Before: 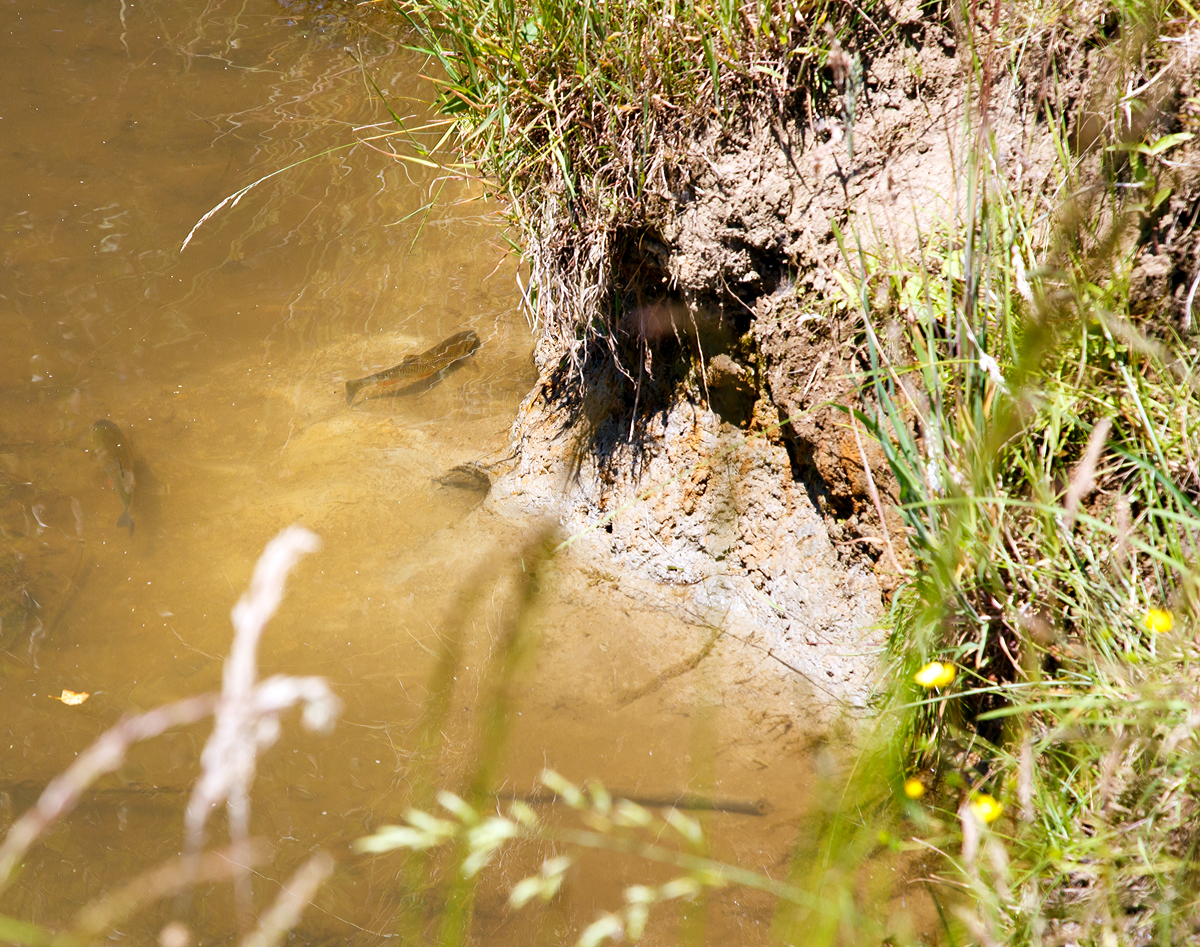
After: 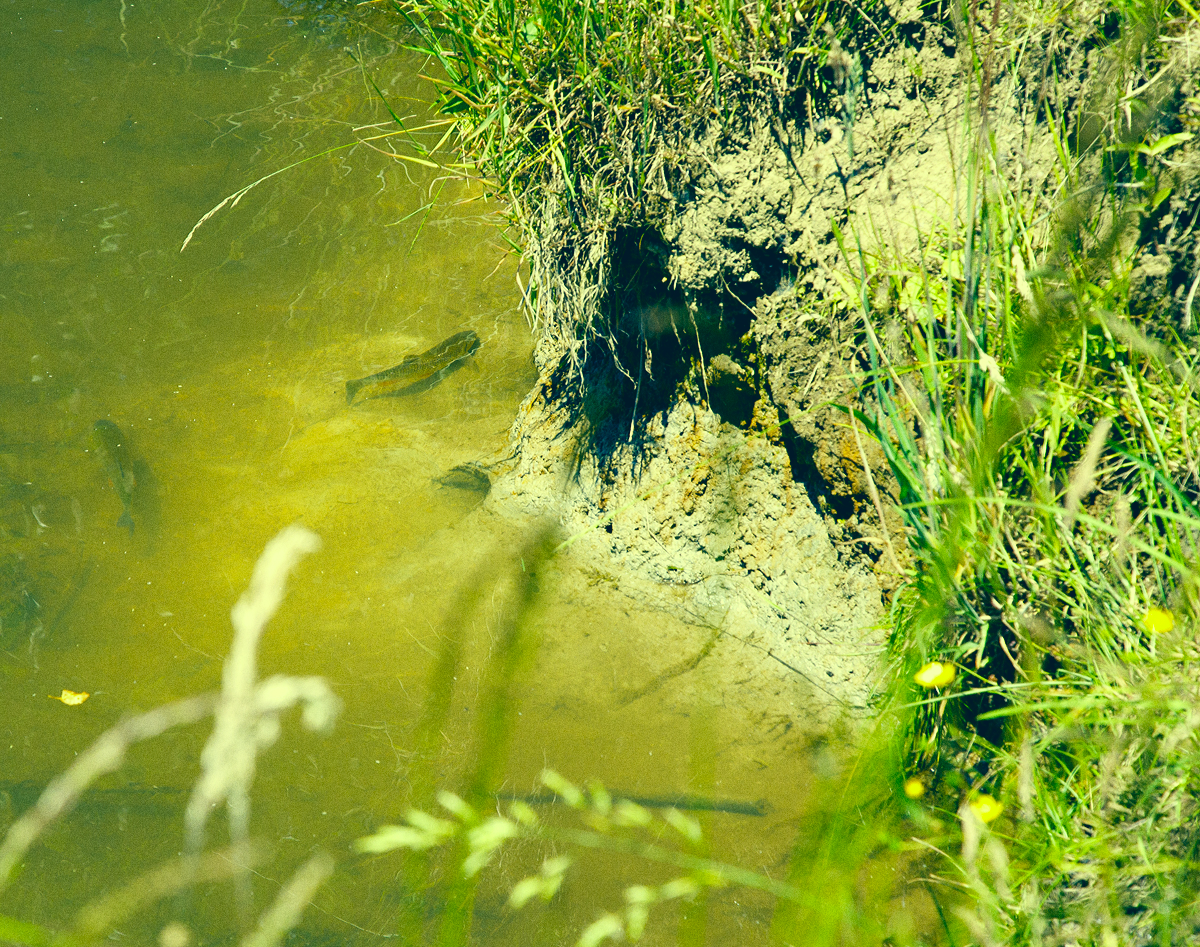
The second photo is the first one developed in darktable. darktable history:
color correction: highlights a* -15.58, highlights b* 40, shadows a* -40, shadows b* -26.18
grain: coarseness 0.09 ISO
